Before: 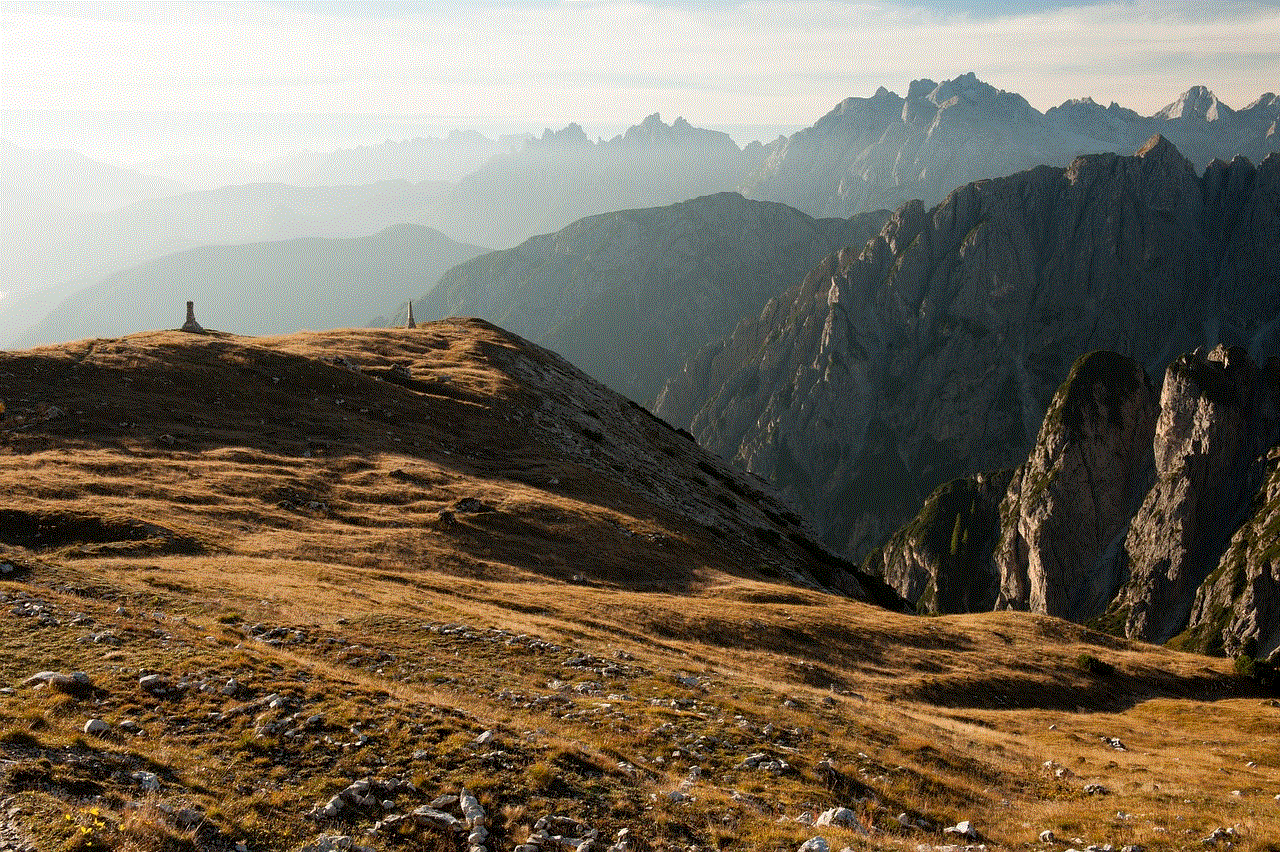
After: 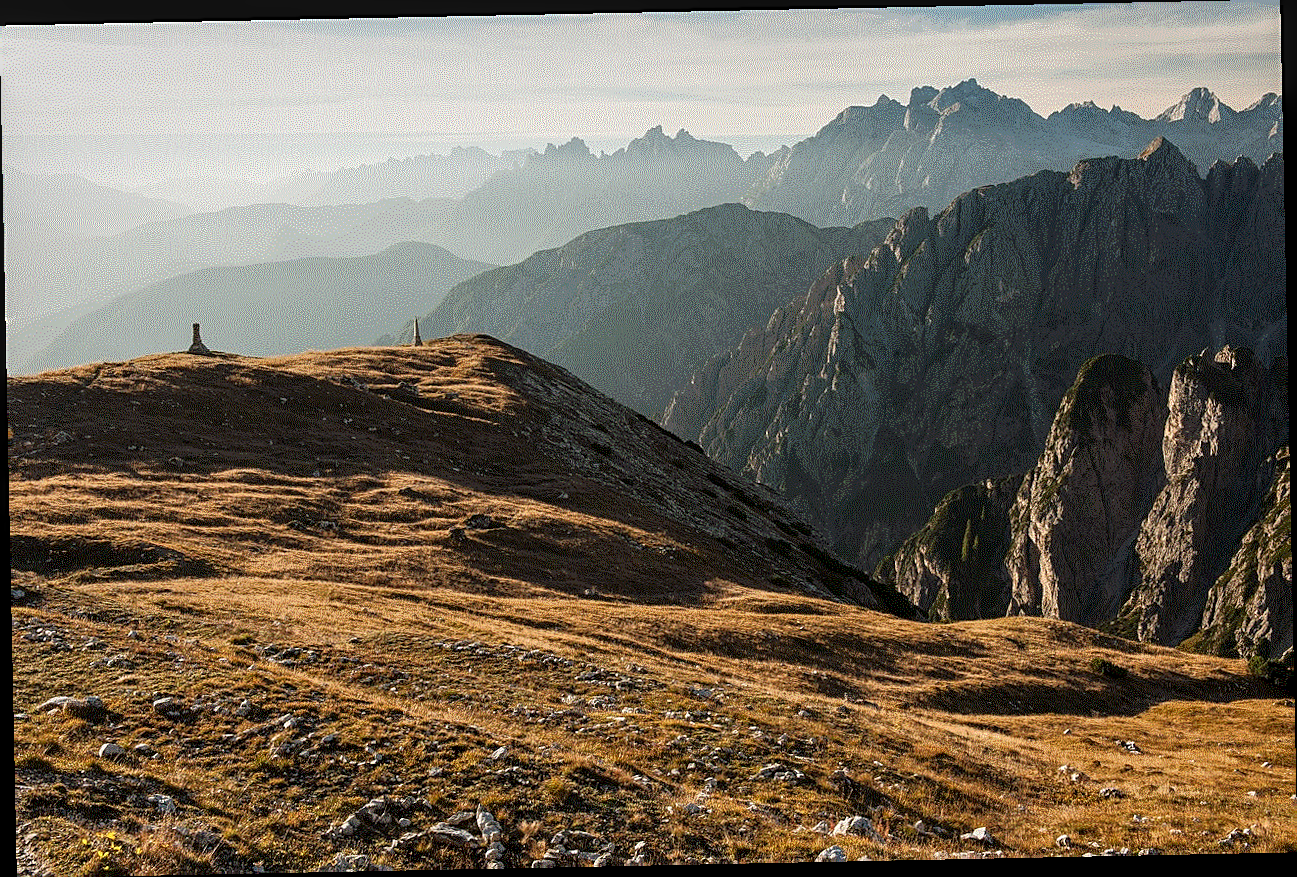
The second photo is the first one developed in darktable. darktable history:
rotate and perspective: rotation -1.17°, automatic cropping off
local contrast: highlights 35%, detail 135%
sharpen: on, module defaults
